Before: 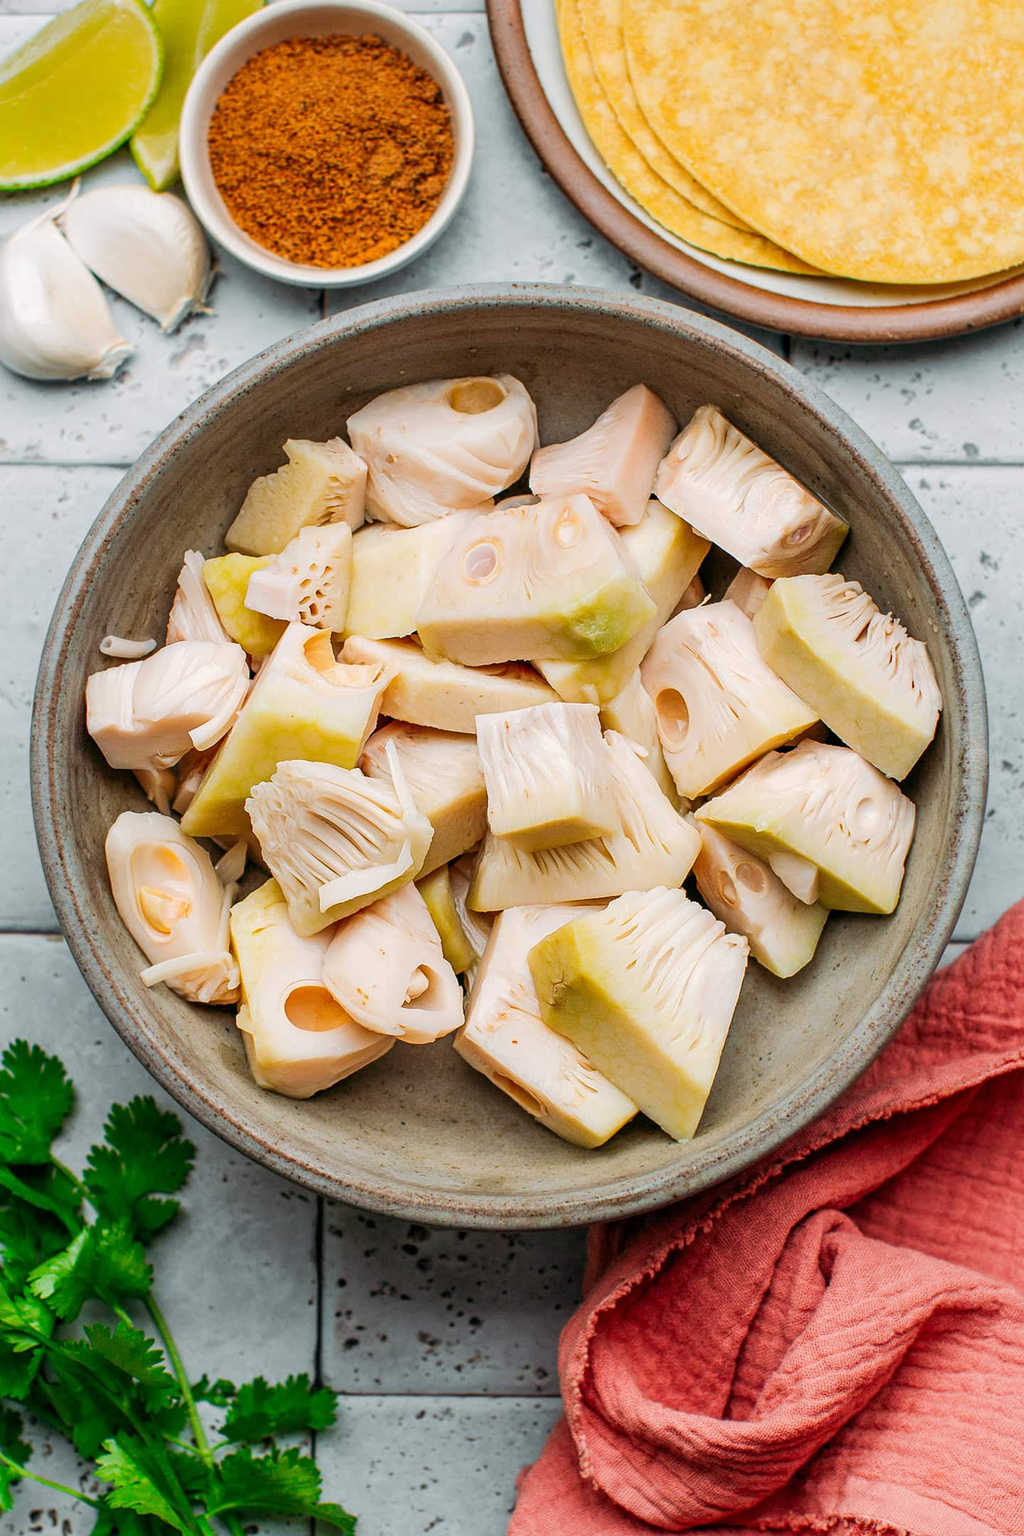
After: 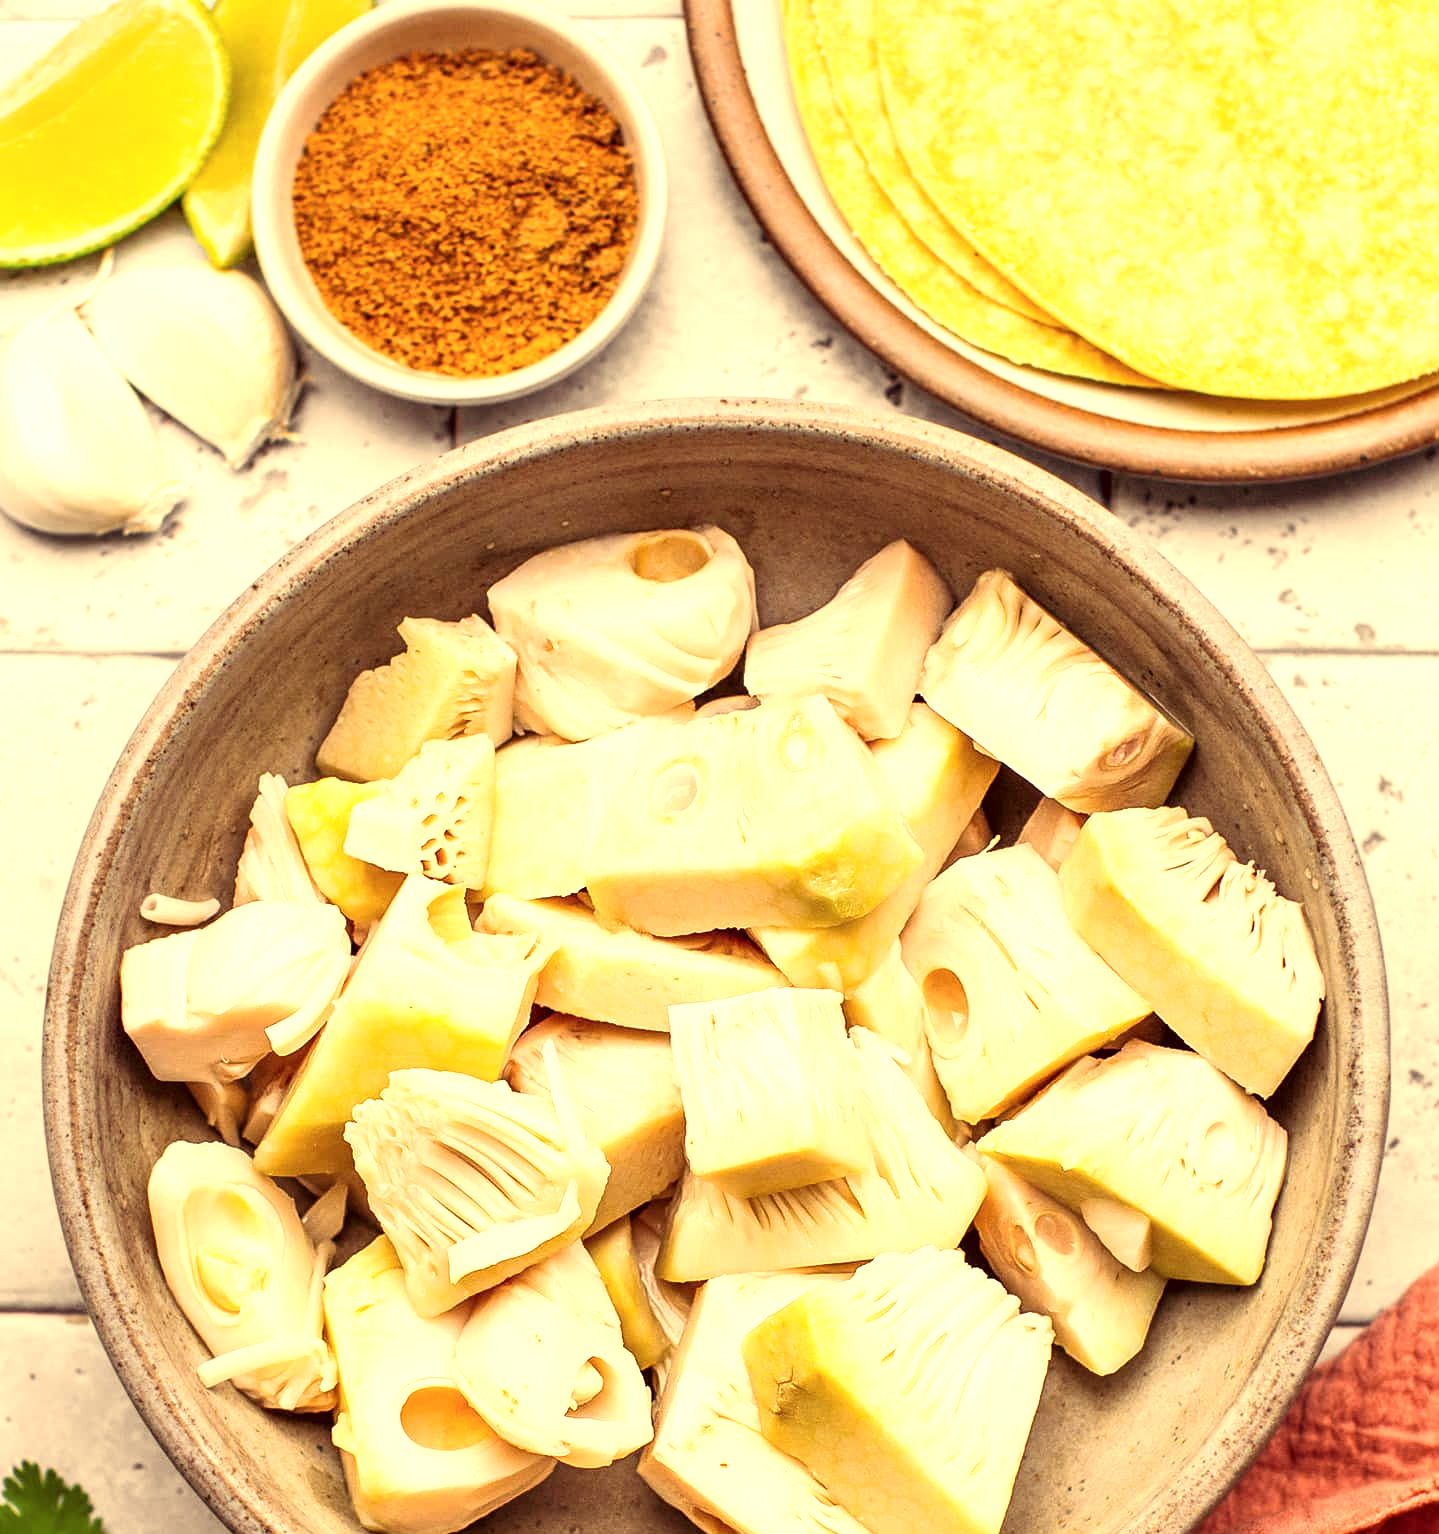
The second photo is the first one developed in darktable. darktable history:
exposure: black level correction 0, exposure 0.948 EV, compensate exposure bias true, compensate highlight preservation false
color calibration: illuminant as shot in camera, x 0.358, y 0.373, temperature 4628.91 K
contrast brightness saturation: contrast 0.103, saturation -0.353
crop: right 0.001%, bottom 28.953%
color correction: highlights a* 10.06, highlights b* 38.39, shadows a* 14.94, shadows b* 3.45
